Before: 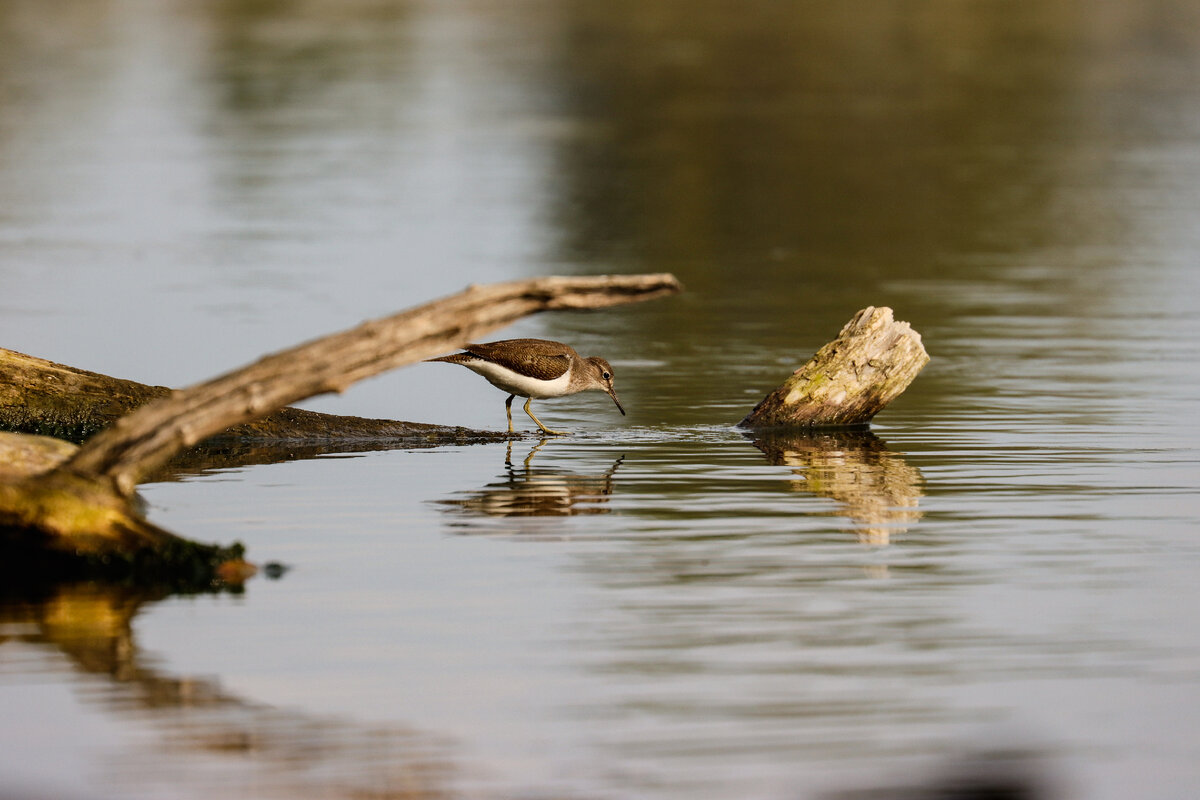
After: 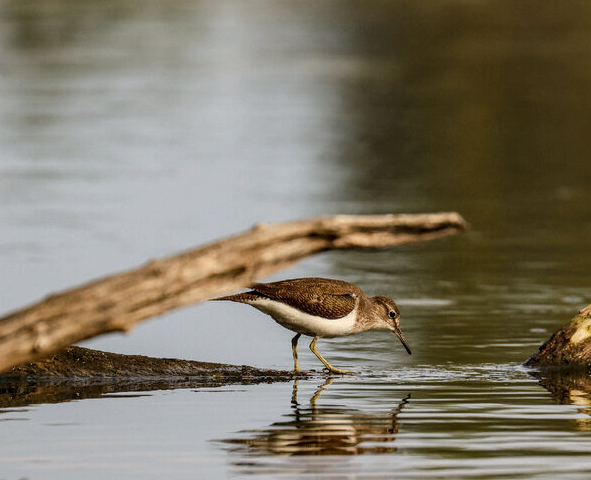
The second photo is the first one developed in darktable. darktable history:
crop: left 17.835%, top 7.675%, right 32.881%, bottom 32.213%
local contrast: on, module defaults
